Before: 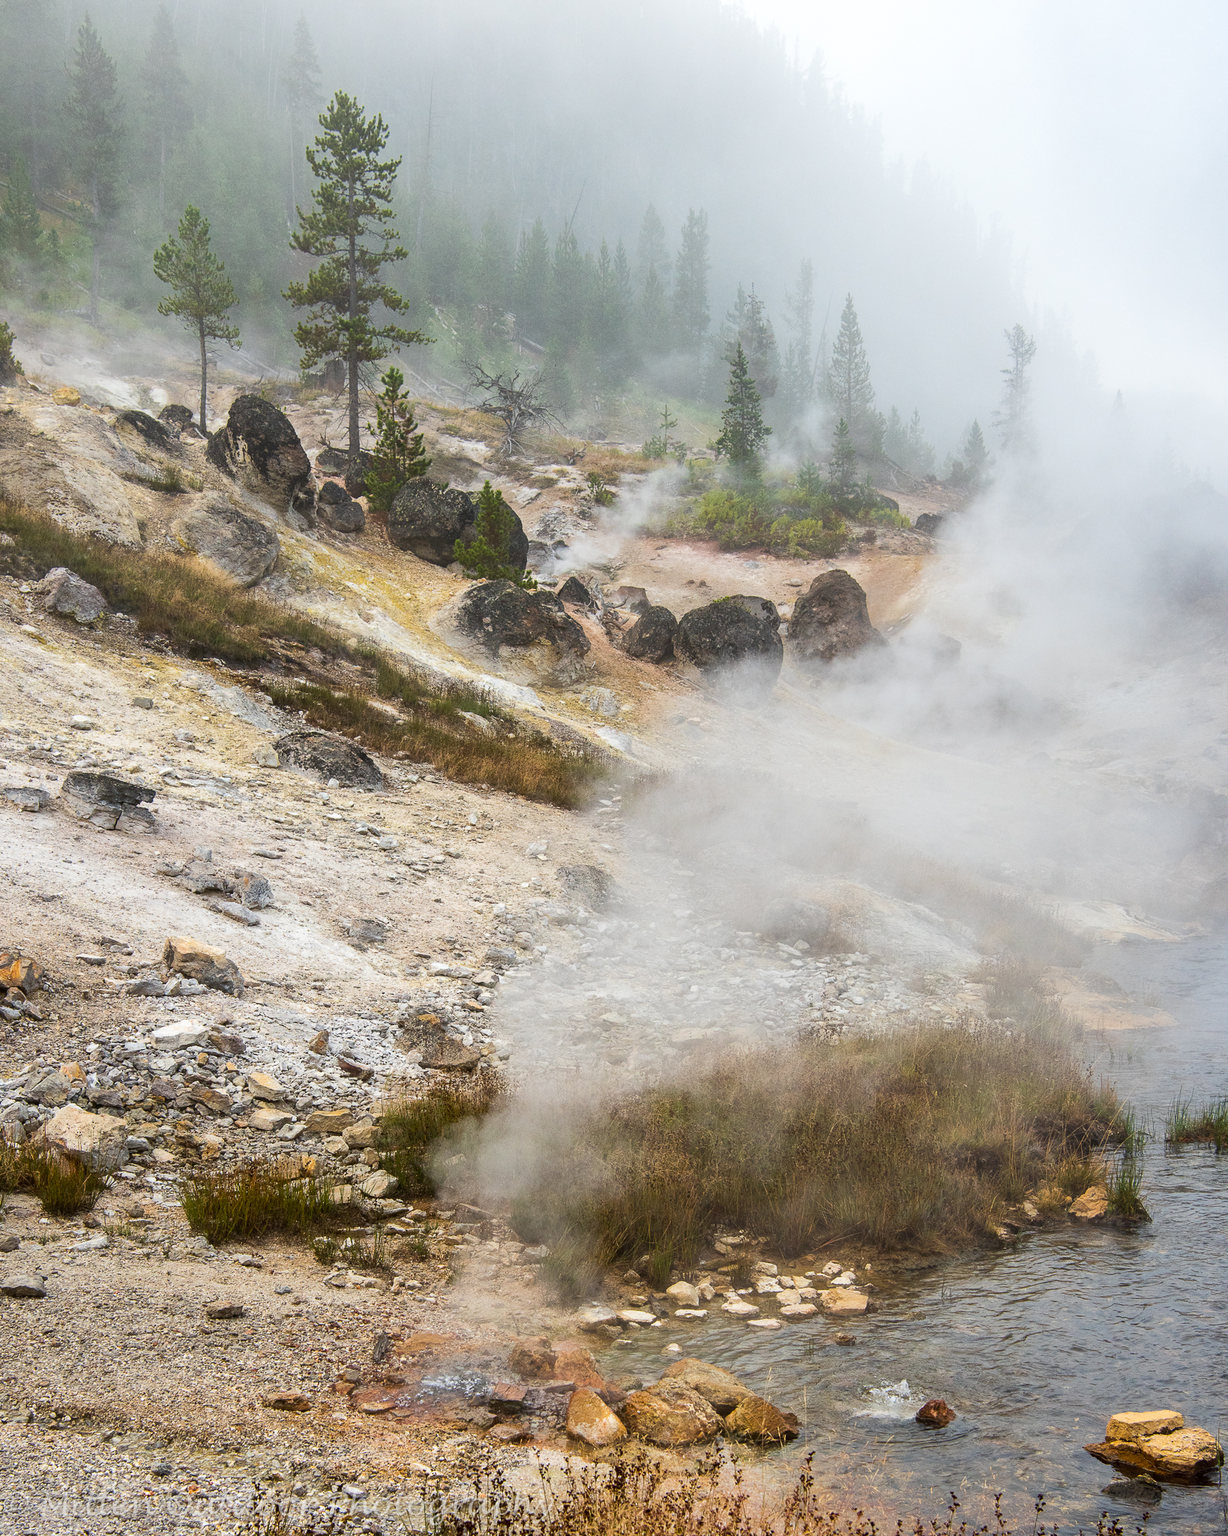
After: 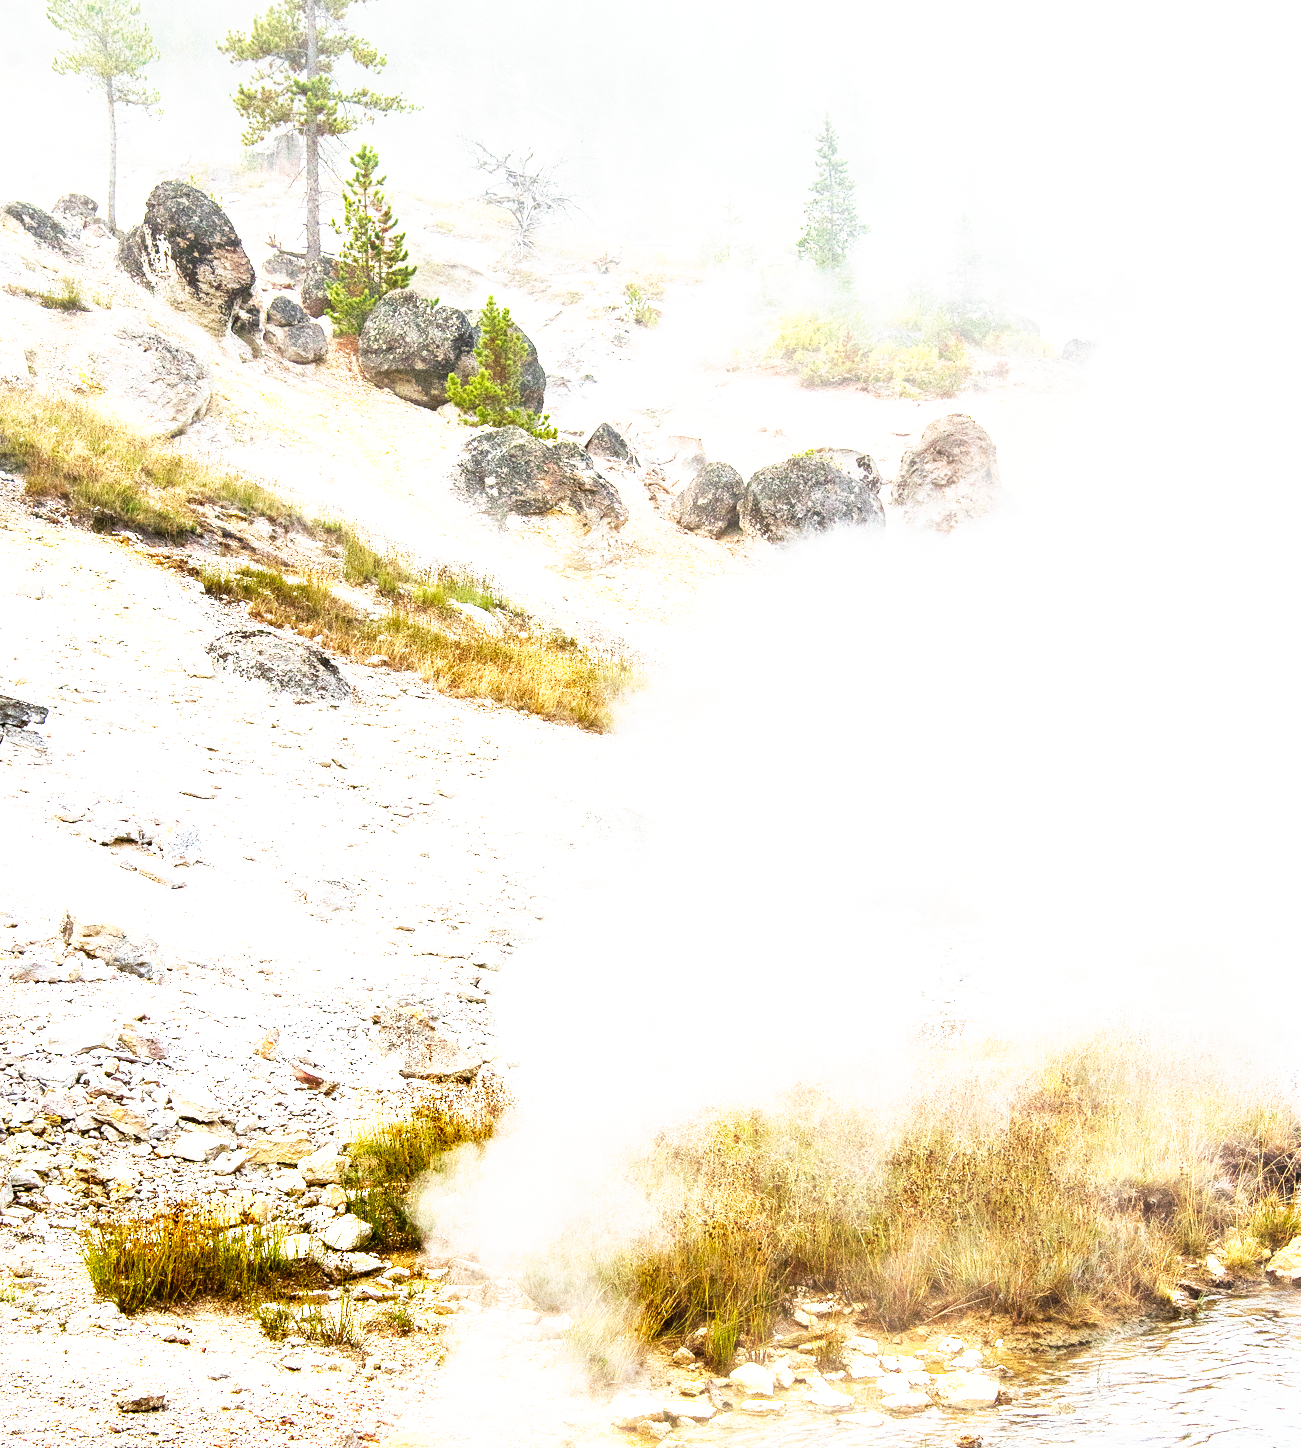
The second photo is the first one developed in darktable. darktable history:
crop: left 9.712%, top 16.928%, right 10.845%, bottom 12.332%
rgb levels: preserve colors max RGB
exposure: black level correction 0, exposure 1 EV, compensate exposure bias true, compensate highlight preservation false
base curve: curves: ch0 [(0, 0) (0.007, 0.004) (0.027, 0.03) (0.046, 0.07) (0.207, 0.54) (0.442, 0.872) (0.673, 0.972) (1, 1)], preserve colors none
tone curve: curves: ch0 [(0, 0) (0.003, 0.001) (0.011, 0.005) (0.025, 0.011) (0.044, 0.02) (0.069, 0.031) (0.1, 0.045) (0.136, 0.078) (0.177, 0.124) (0.224, 0.18) (0.277, 0.245) (0.335, 0.315) (0.399, 0.393) (0.468, 0.477) (0.543, 0.569) (0.623, 0.666) (0.709, 0.771) (0.801, 0.871) (0.898, 0.965) (1, 1)], preserve colors none
